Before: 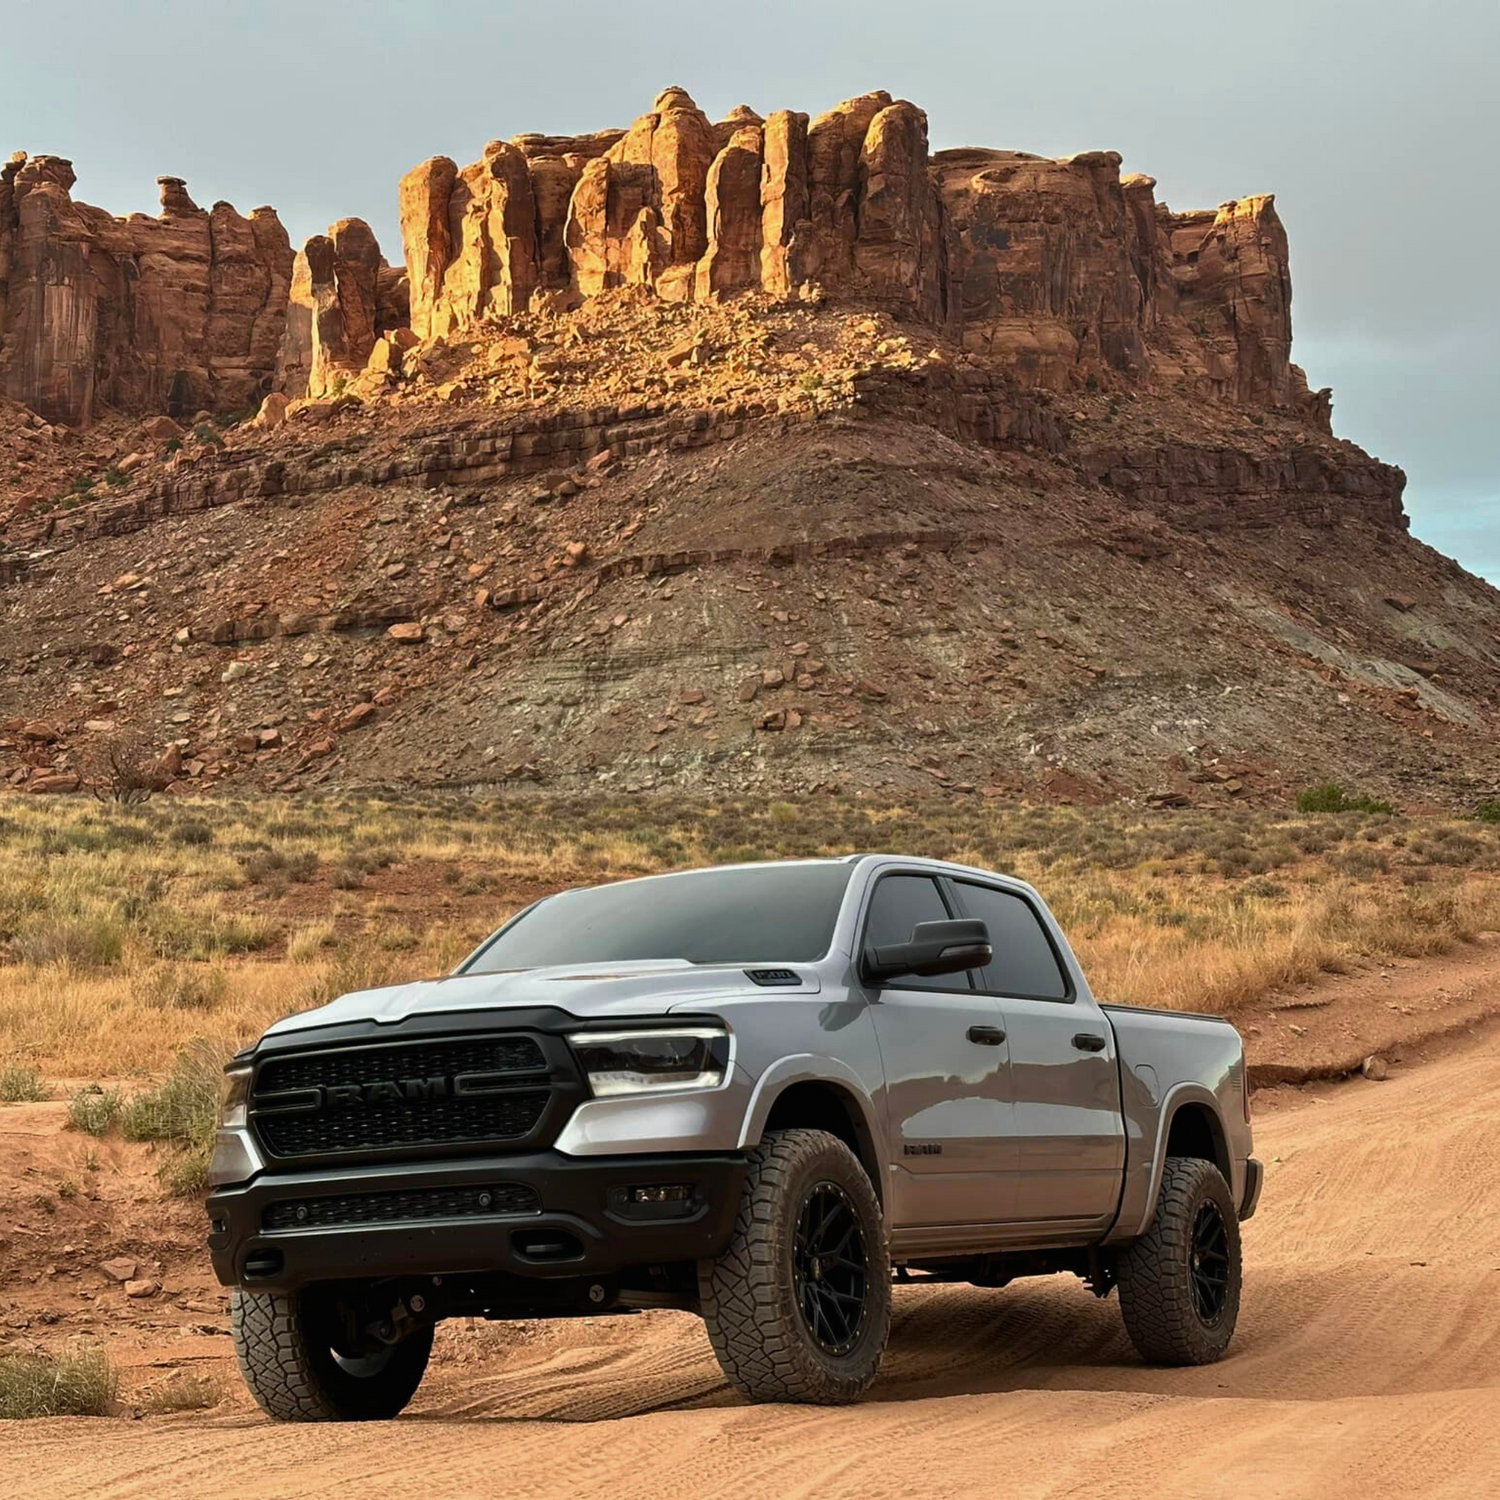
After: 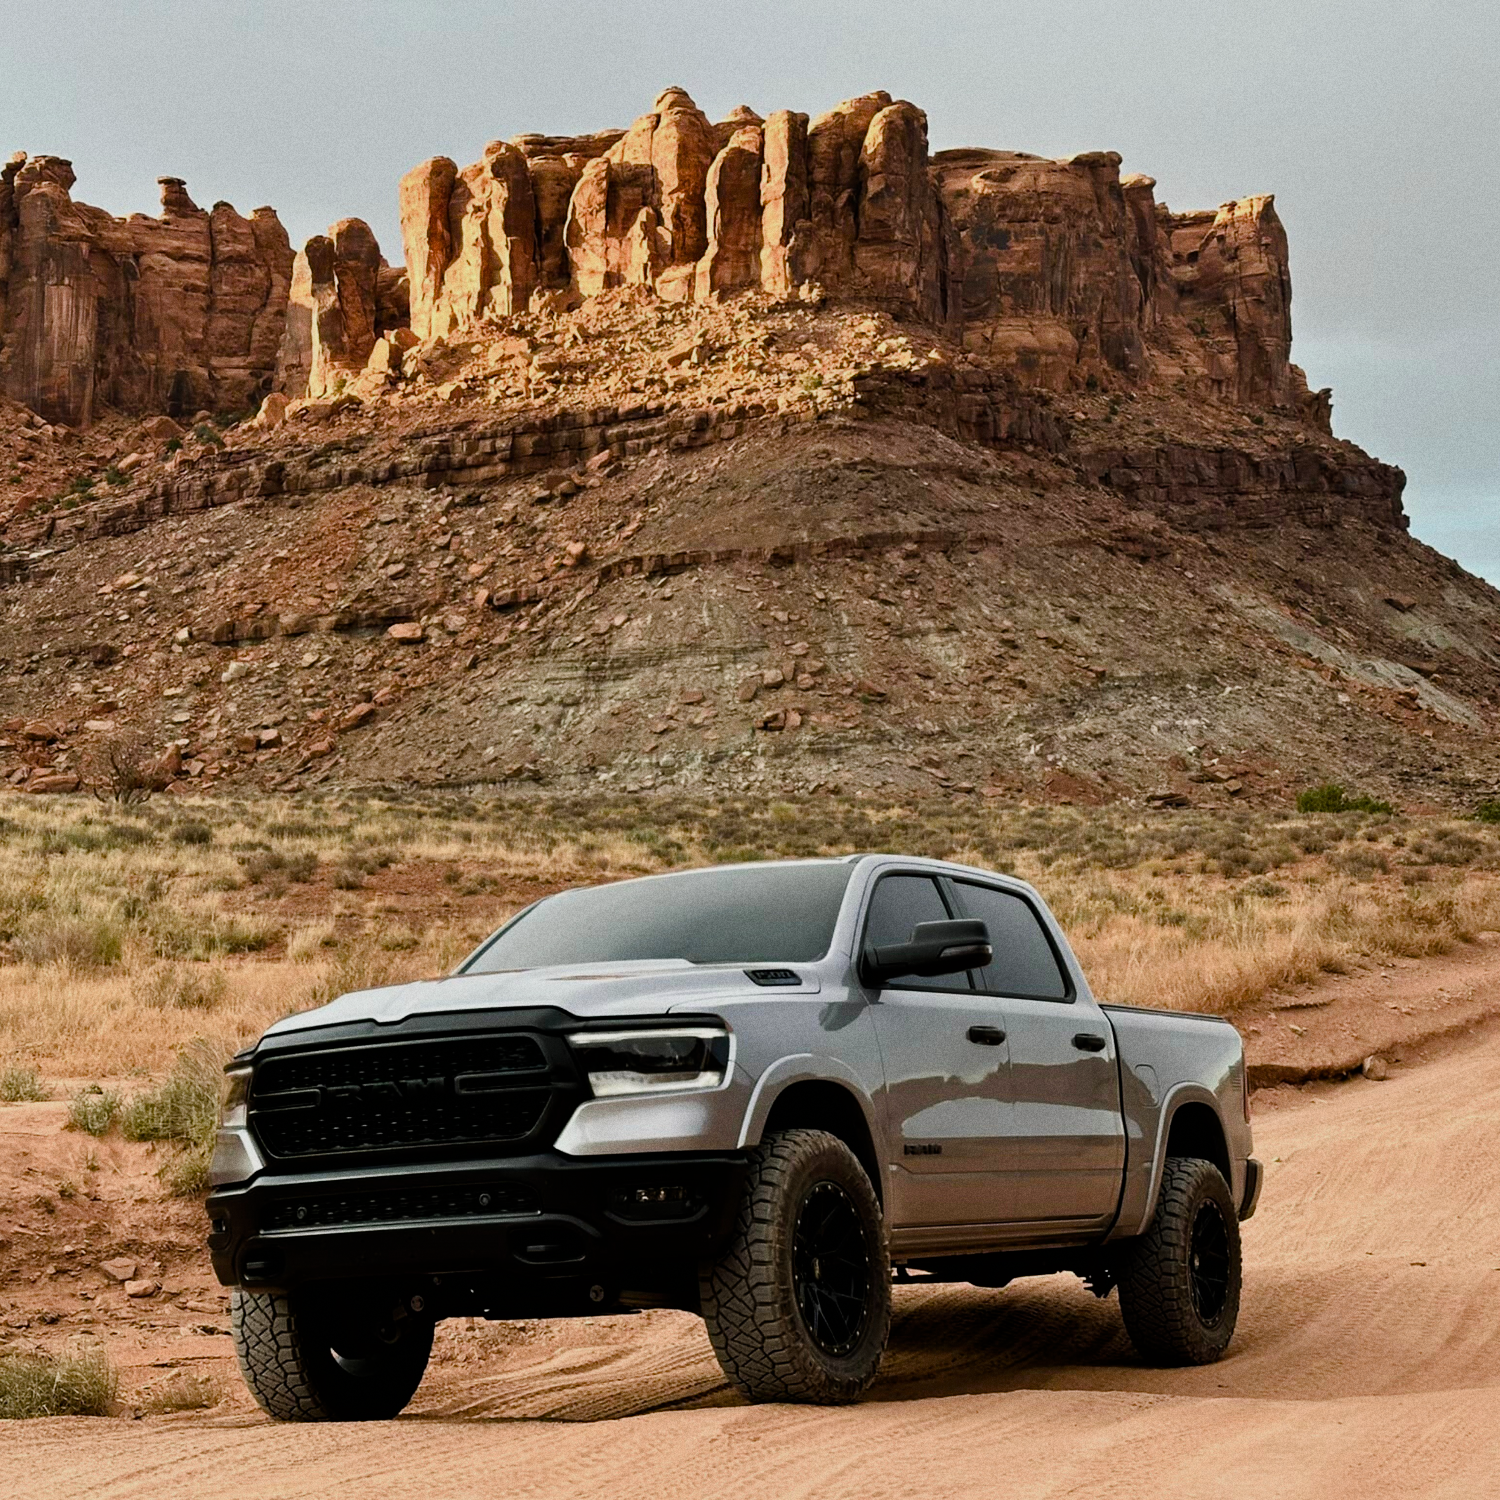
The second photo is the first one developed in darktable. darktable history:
grain: strength 26%
contrast equalizer: y [[0.5 ×4, 0.483, 0.43], [0.5 ×6], [0.5 ×6], [0 ×6], [0 ×6]]
color balance rgb: shadows lift › chroma 1%, shadows lift › hue 113°, highlights gain › chroma 0.2%, highlights gain › hue 333°, perceptual saturation grading › global saturation 20%, perceptual saturation grading › highlights -50%, perceptual saturation grading › shadows 25%, contrast -10%
filmic rgb: black relative exposure -16 EV, white relative exposure 6.29 EV, hardness 5.1, contrast 1.35
